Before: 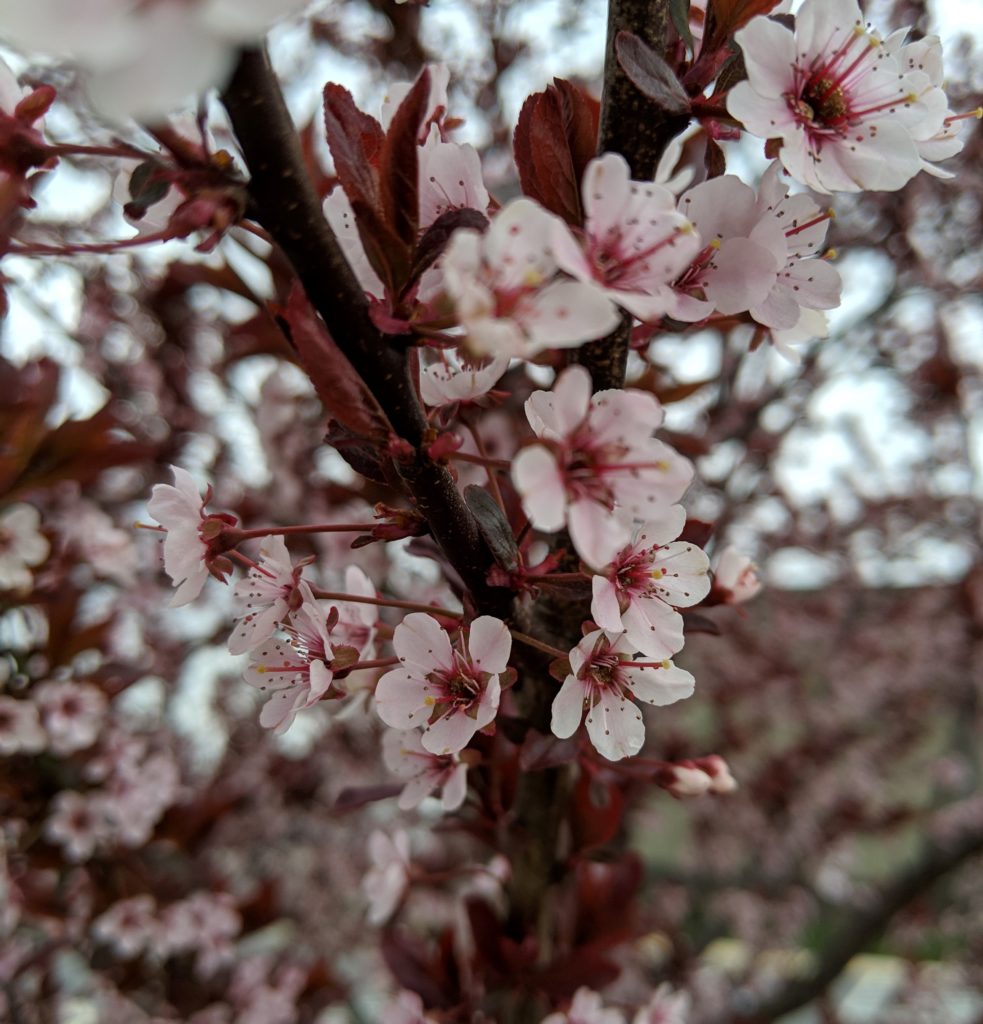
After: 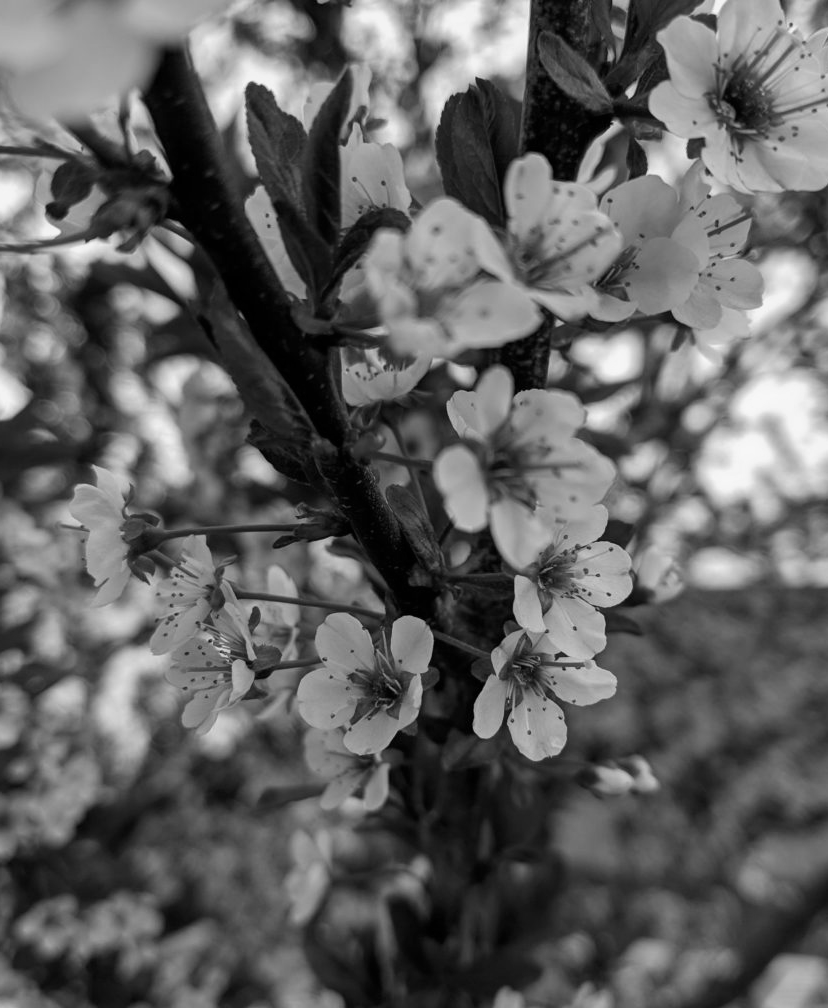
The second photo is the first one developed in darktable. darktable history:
crop: left 8.026%, right 7.374%
monochrome: a -35.87, b 49.73, size 1.7
